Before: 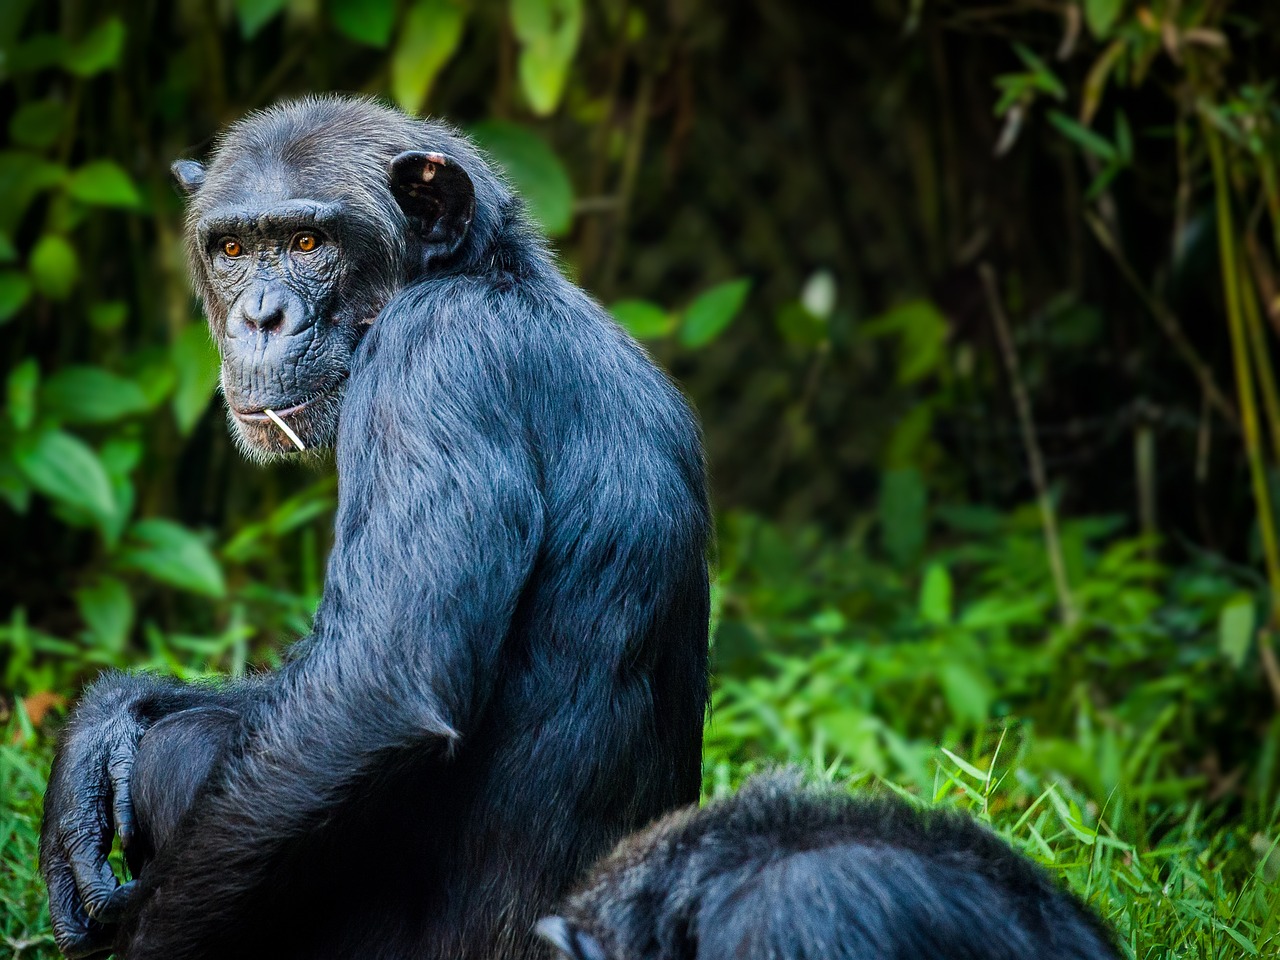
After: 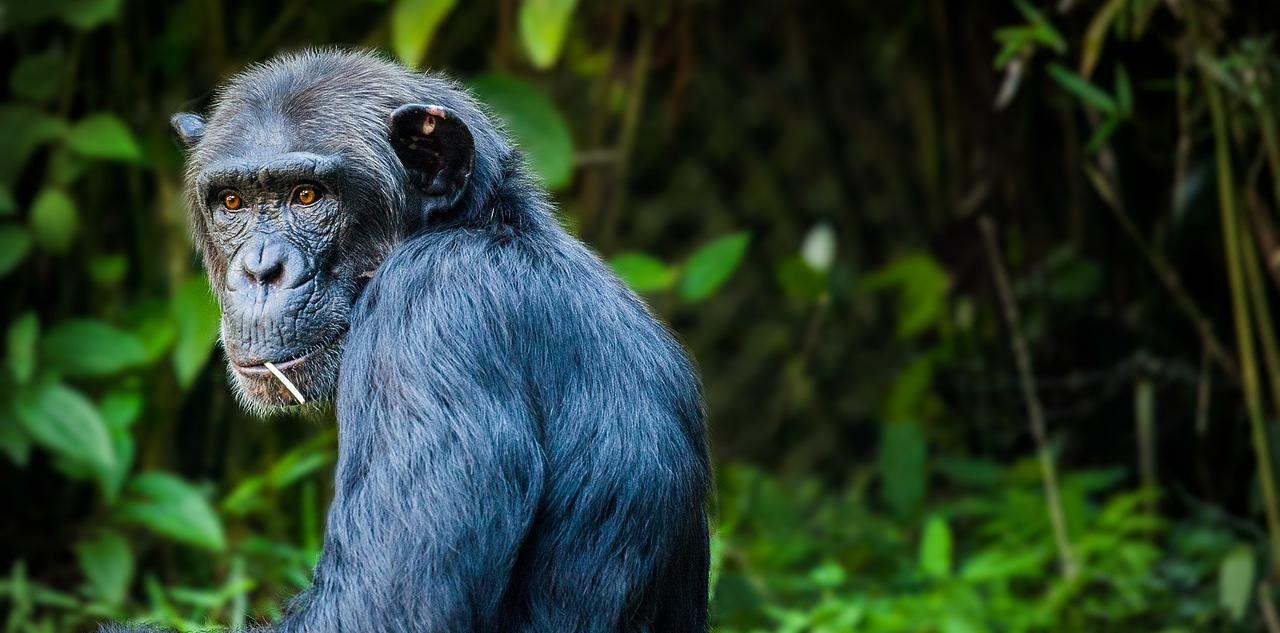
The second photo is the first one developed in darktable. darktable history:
vignetting: unbound false
crop and rotate: top 4.961%, bottom 29.016%
